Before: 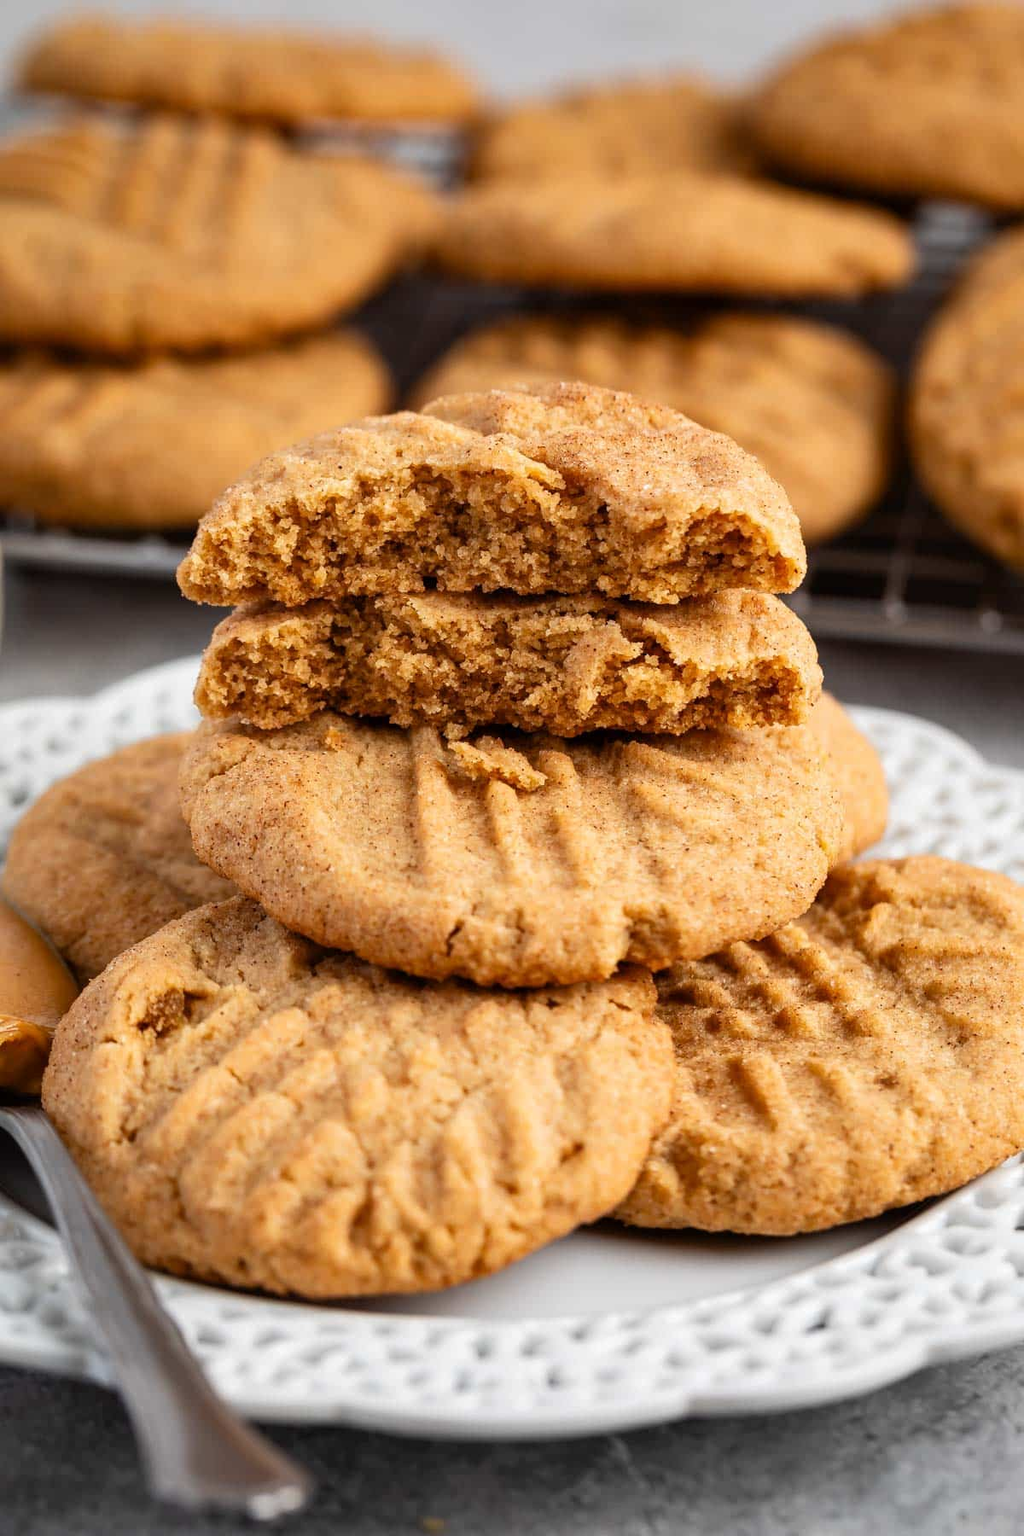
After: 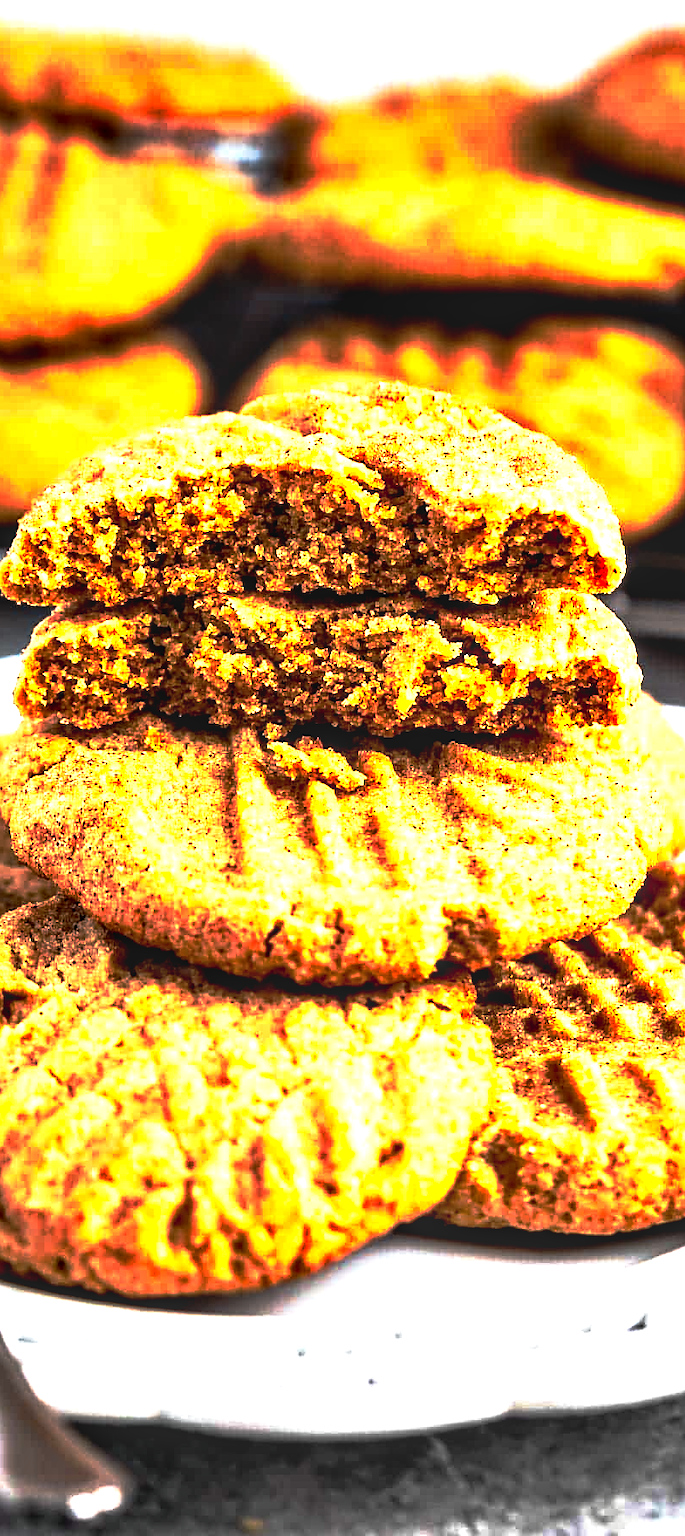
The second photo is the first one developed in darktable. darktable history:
crop and rotate: left 17.741%, right 15.321%
base curve: curves: ch0 [(0, 0) (0.564, 0.291) (0.802, 0.731) (1, 1)], preserve colors none
exposure: black level correction 0, exposure 1.283 EV, compensate highlight preservation false
sharpen: radius 1.851, amount 0.394, threshold 1.68
contrast equalizer: y [[0.6 ×6], [0.55 ×6], [0 ×6], [0 ×6], [0 ×6]]
contrast brightness saturation: contrast 0.136
local contrast: detail 130%
